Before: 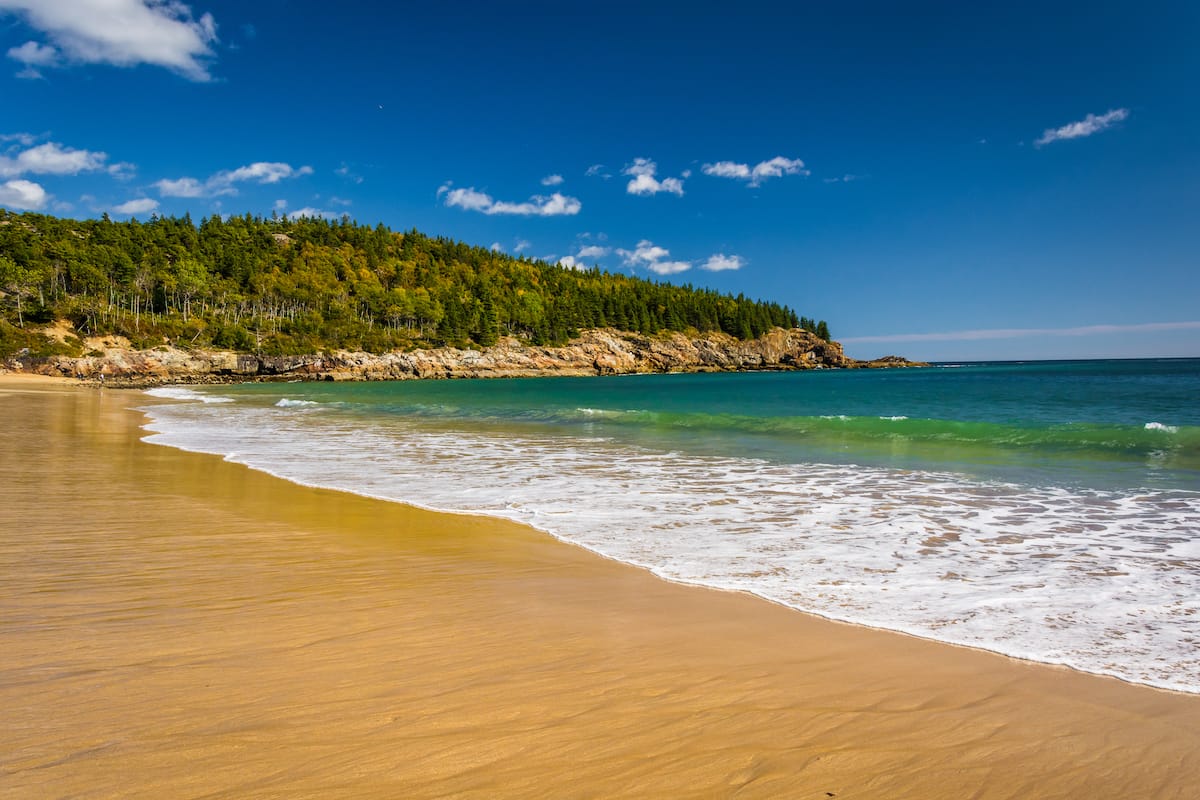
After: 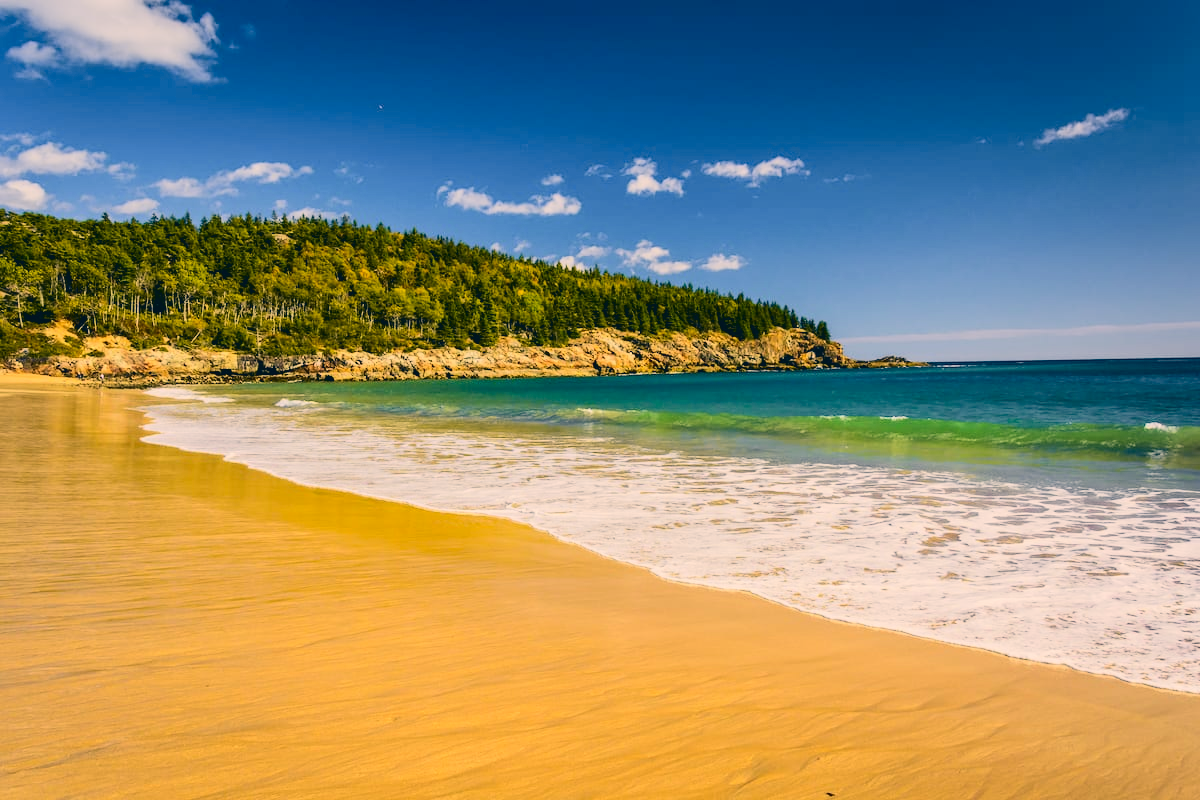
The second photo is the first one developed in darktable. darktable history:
tone curve: curves: ch0 [(0, 0.03) (0.113, 0.087) (0.207, 0.184) (0.515, 0.612) (0.712, 0.793) (1, 0.946)]; ch1 [(0, 0) (0.172, 0.123) (0.317, 0.279) (0.407, 0.401) (0.476, 0.482) (0.505, 0.499) (0.534, 0.534) (0.632, 0.645) (0.726, 0.745) (1, 1)]; ch2 [(0, 0) (0.411, 0.424) (0.505, 0.505) (0.521, 0.524) (0.541, 0.569) (0.65, 0.699) (1, 1)], color space Lab, independent channels, preserve colors none
color correction: highlights a* 10.32, highlights b* 14.66, shadows a* -9.59, shadows b* -15.02
